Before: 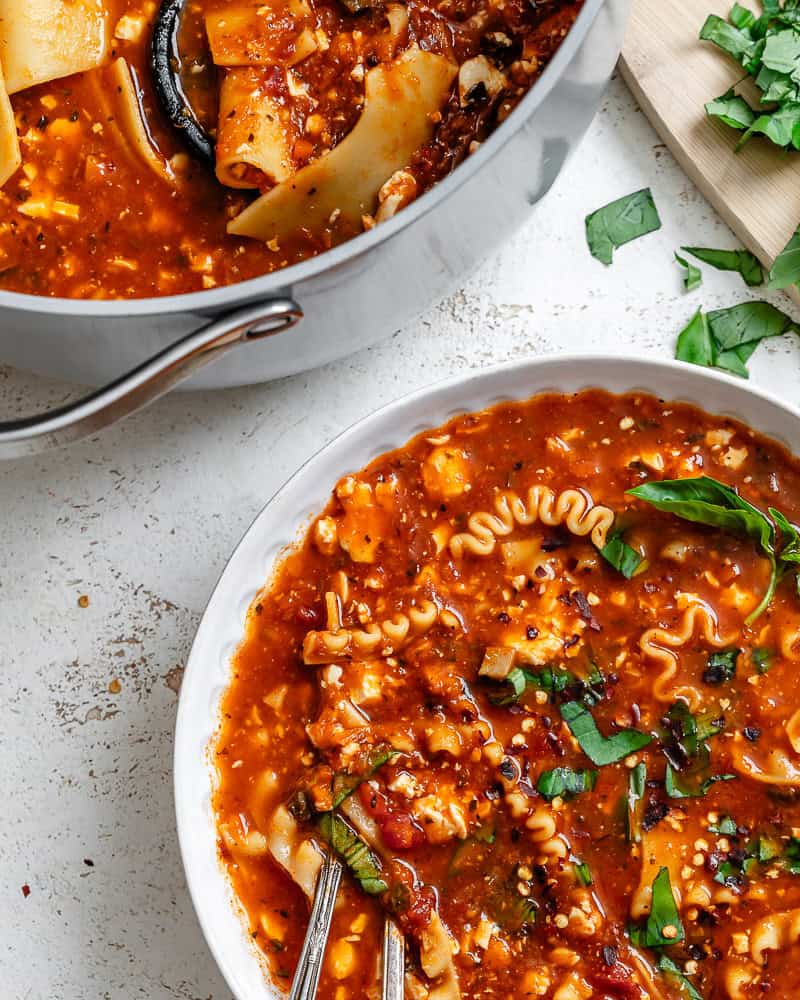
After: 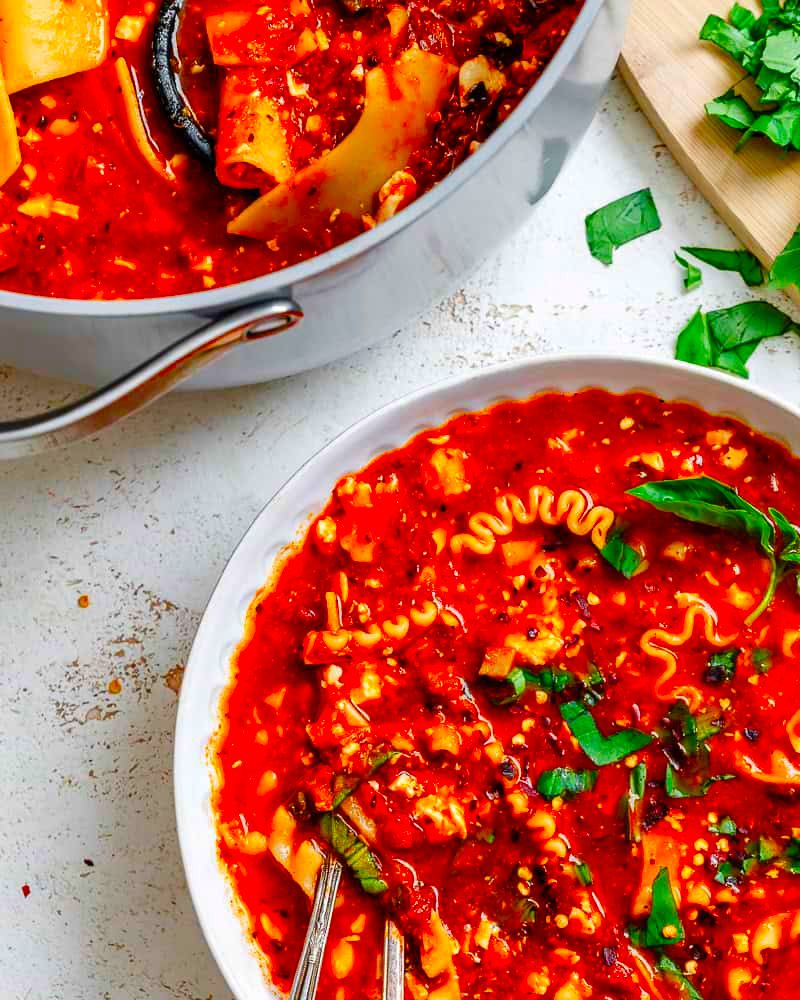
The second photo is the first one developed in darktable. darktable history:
color balance rgb: perceptual saturation grading › global saturation 35%, perceptual saturation grading › highlights -30%, perceptual saturation grading › shadows 35%, perceptual brilliance grading › global brilliance 3%, perceptual brilliance grading › highlights -3%, perceptual brilliance grading › shadows 3%
color correction: saturation 1.8
